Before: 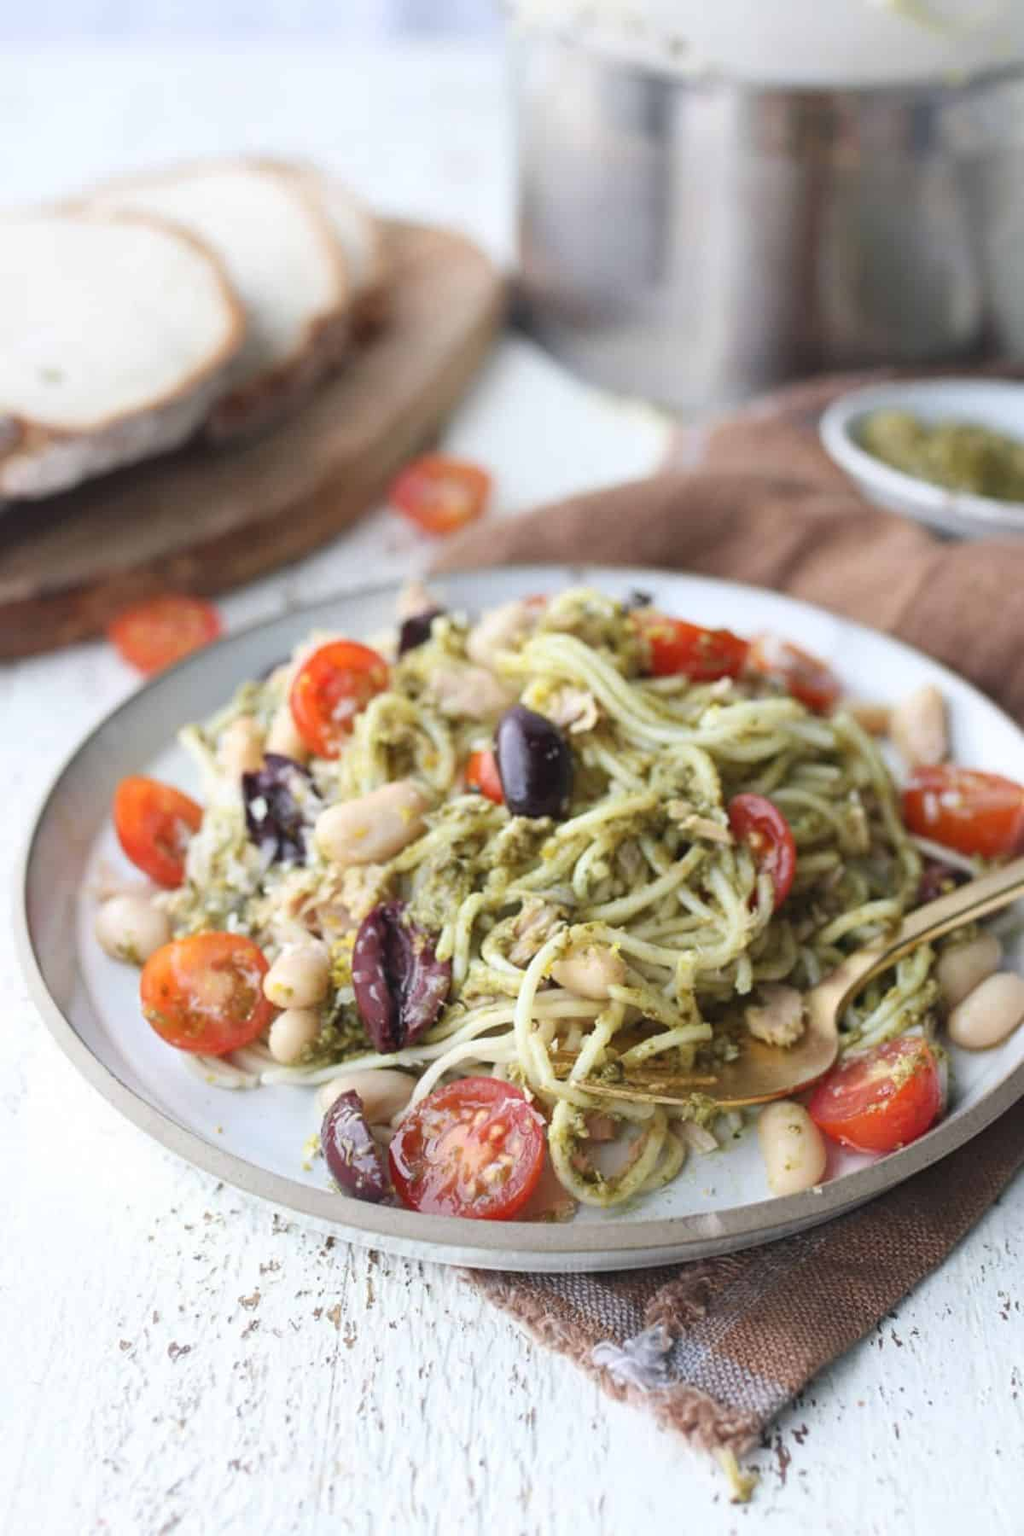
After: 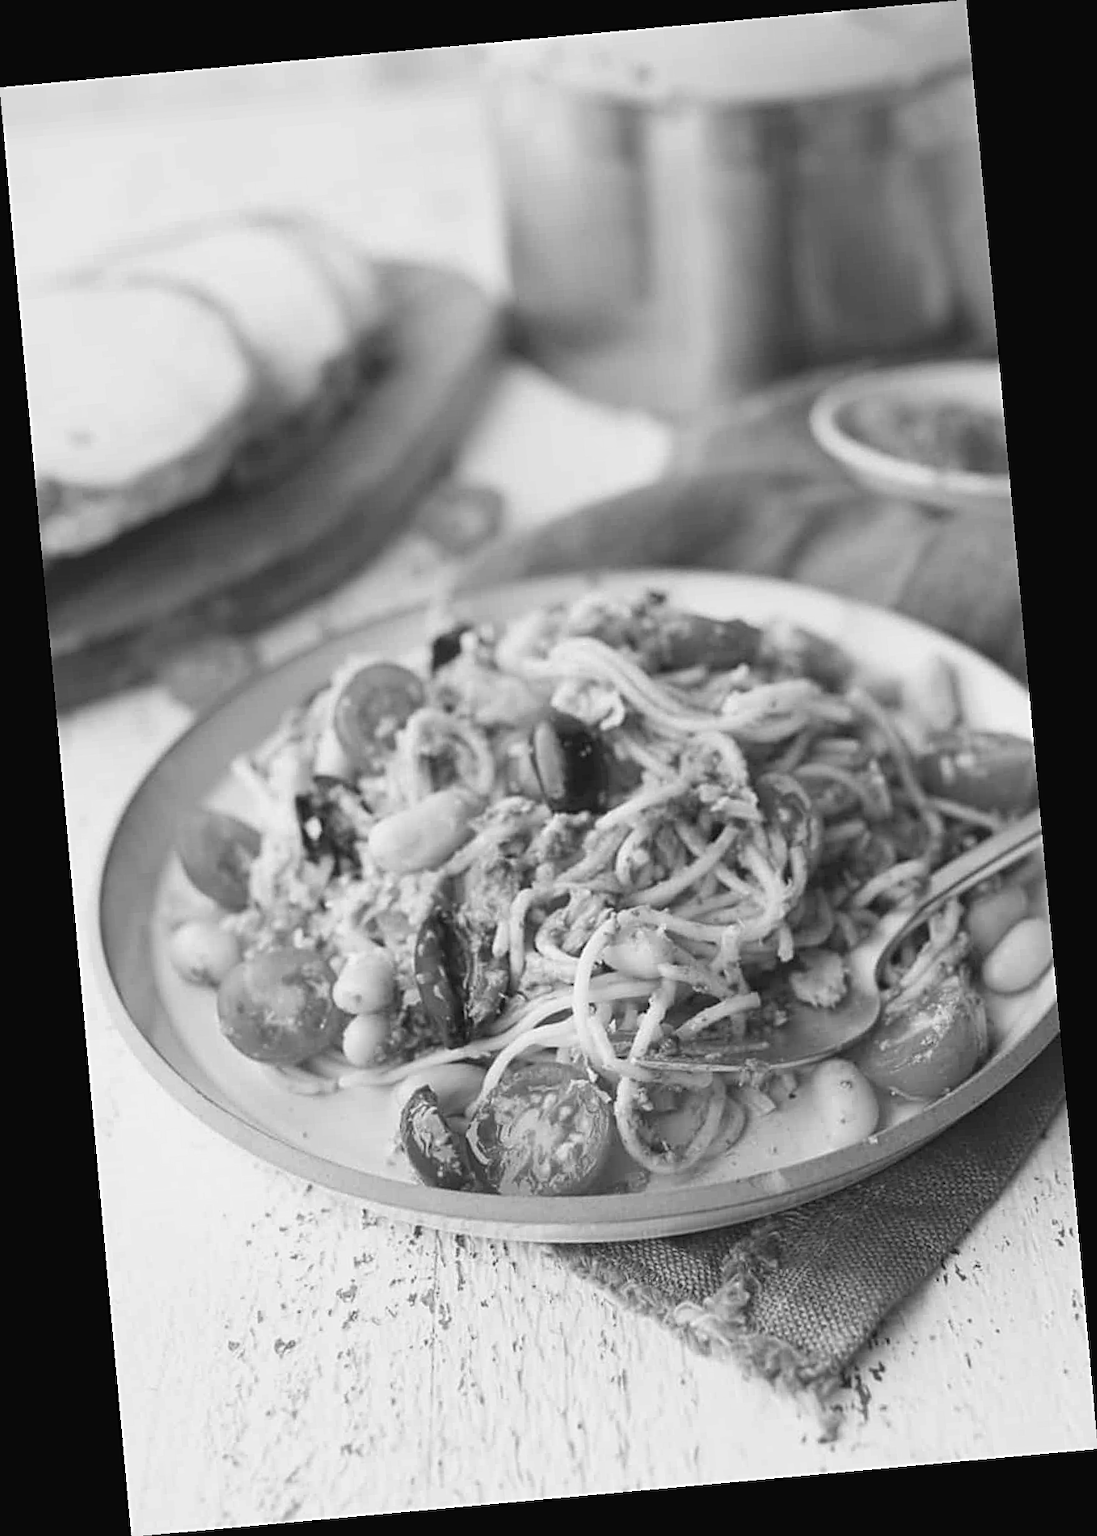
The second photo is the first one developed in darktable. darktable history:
rotate and perspective: rotation -5.2°, automatic cropping off
sharpen: on, module defaults
color balance: mode lift, gamma, gain (sRGB), lift [1.04, 1, 1, 0.97], gamma [1.01, 1, 1, 0.97], gain [0.96, 1, 1, 0.97]
monochrome: a 32, b 64, size 2.3
